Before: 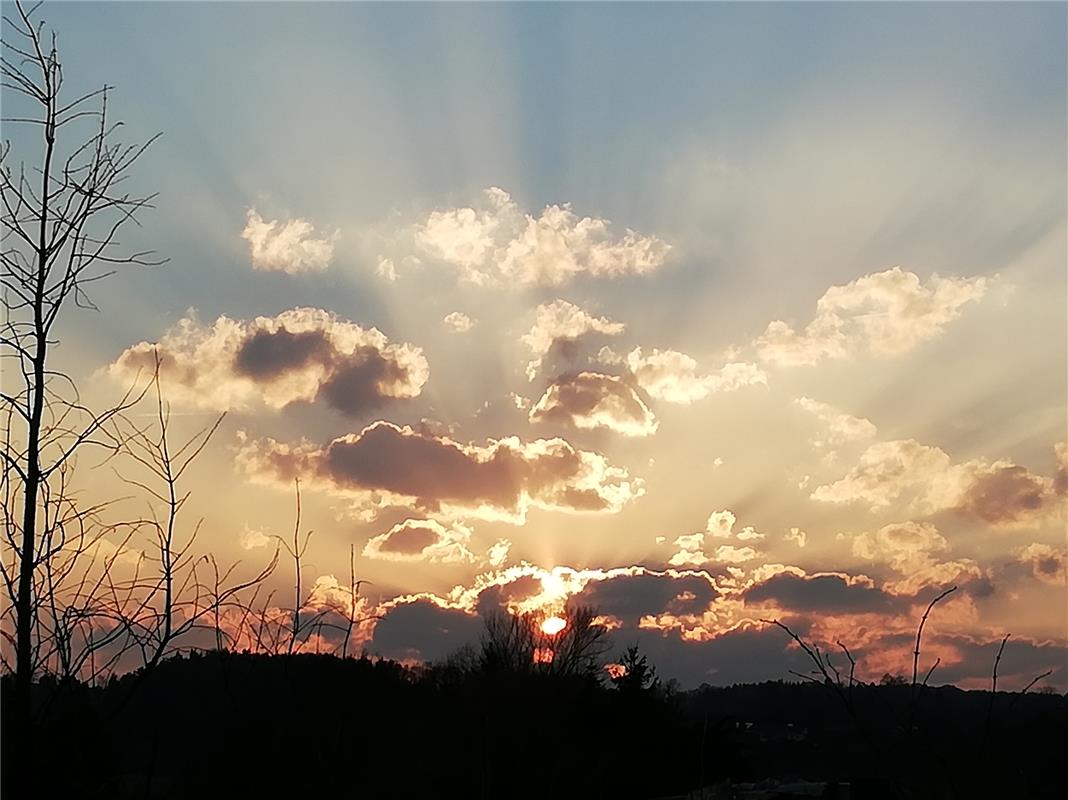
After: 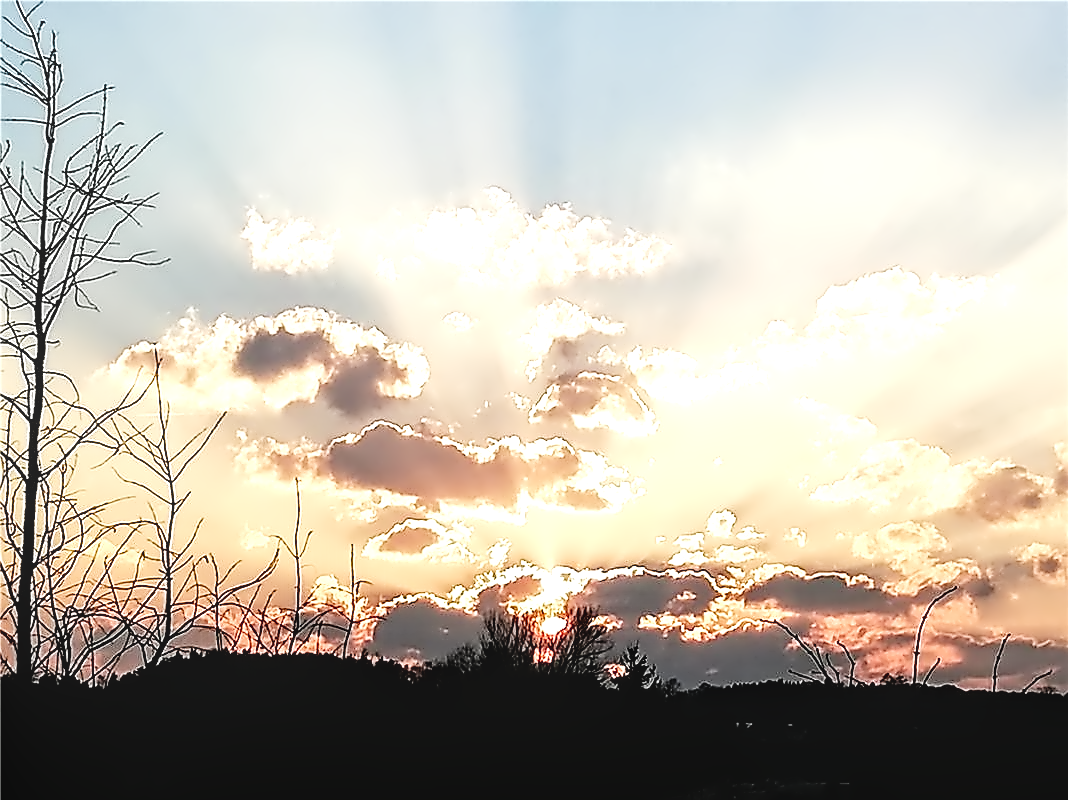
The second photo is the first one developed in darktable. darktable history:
contrast equalizer: y [[0.5, 0.542, 0.583, 0.625, 0.667, 0.708], [0.5 ×6], [0.5 ×6], [0, 0.033, 0.067, 0.1, 0.133, 0.167], [0, 0.05, 0.1, 0.15, 0.2, 0.25]]
contrast brightness saturation: saturation -0.058
exposure: black level correction 0, exposure 0.302 EV, compensate exposure bias true, compensate highlight preservation false
sharpen: on, module defaults
local contrast: detail 110%
tone curve: curves: ch0 [(0, 0) (0.004, 0.001) (0.133, 0.112) (0.325, 0.362) (0.832, 0.893) (1, 1)], preserve colors none
tone equalizer: -8 EV -0.772 EV, -7 EV -0.734 EV, -6 EV -0.611 EV, -5 EV -0.376 EV, -3 EV 0.403 EV, -2 EV 0.6 EV, -1 EV 0.675 EV, +0 EV 0.741 EV, mask exposure compensation -0.5 EV
